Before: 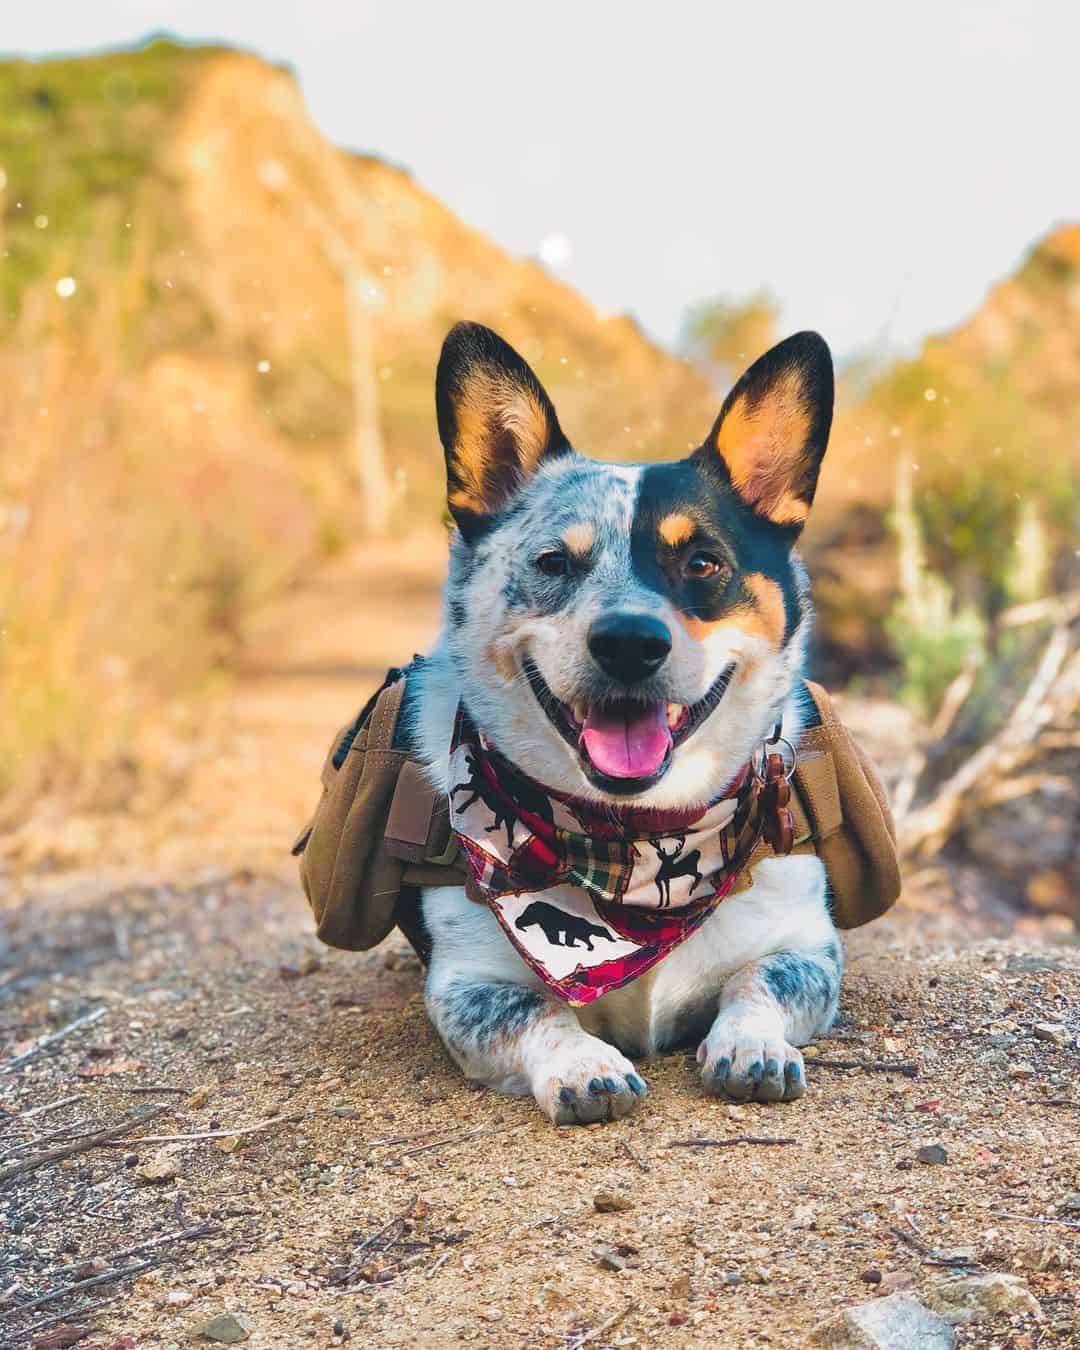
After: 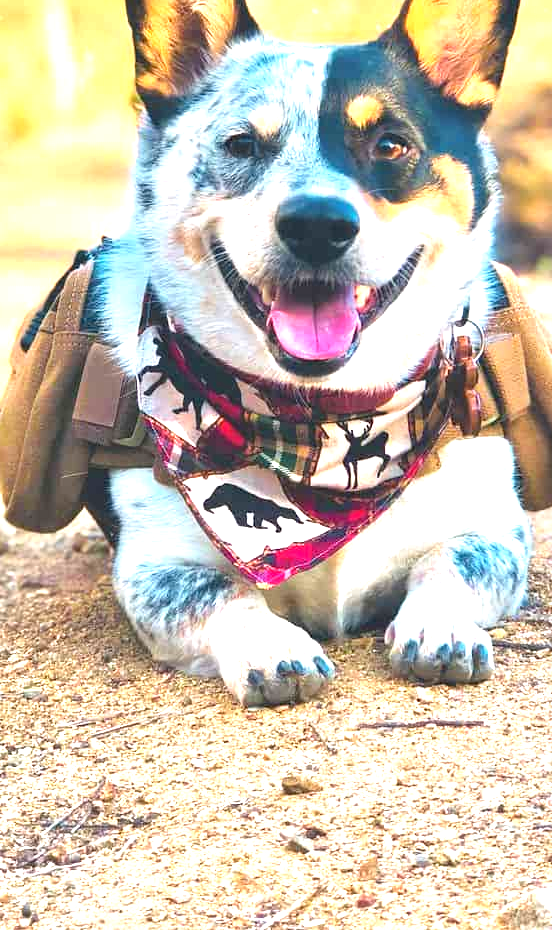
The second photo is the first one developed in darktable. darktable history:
crop and rotate: left 29.034%, top 31.089%, right 19.852%
exposure: black level correction 0.001, exposure 1.317 EV, compensate exposure bias true, compensate highlight preservation false
